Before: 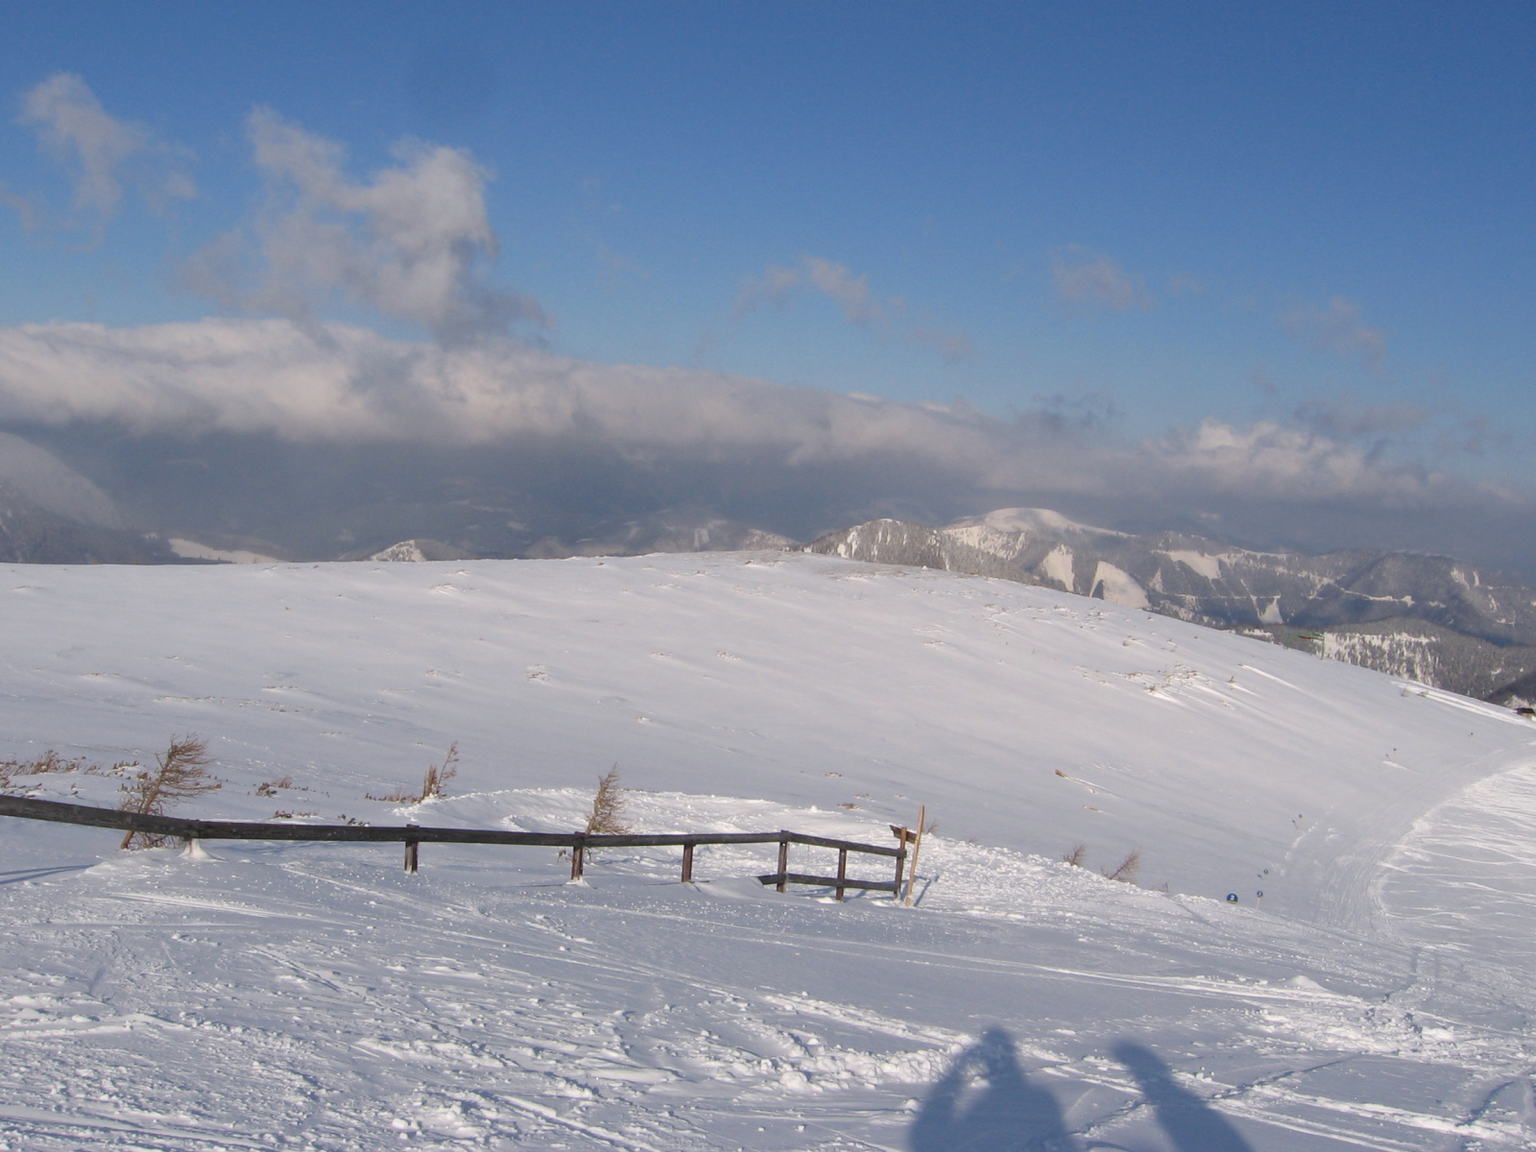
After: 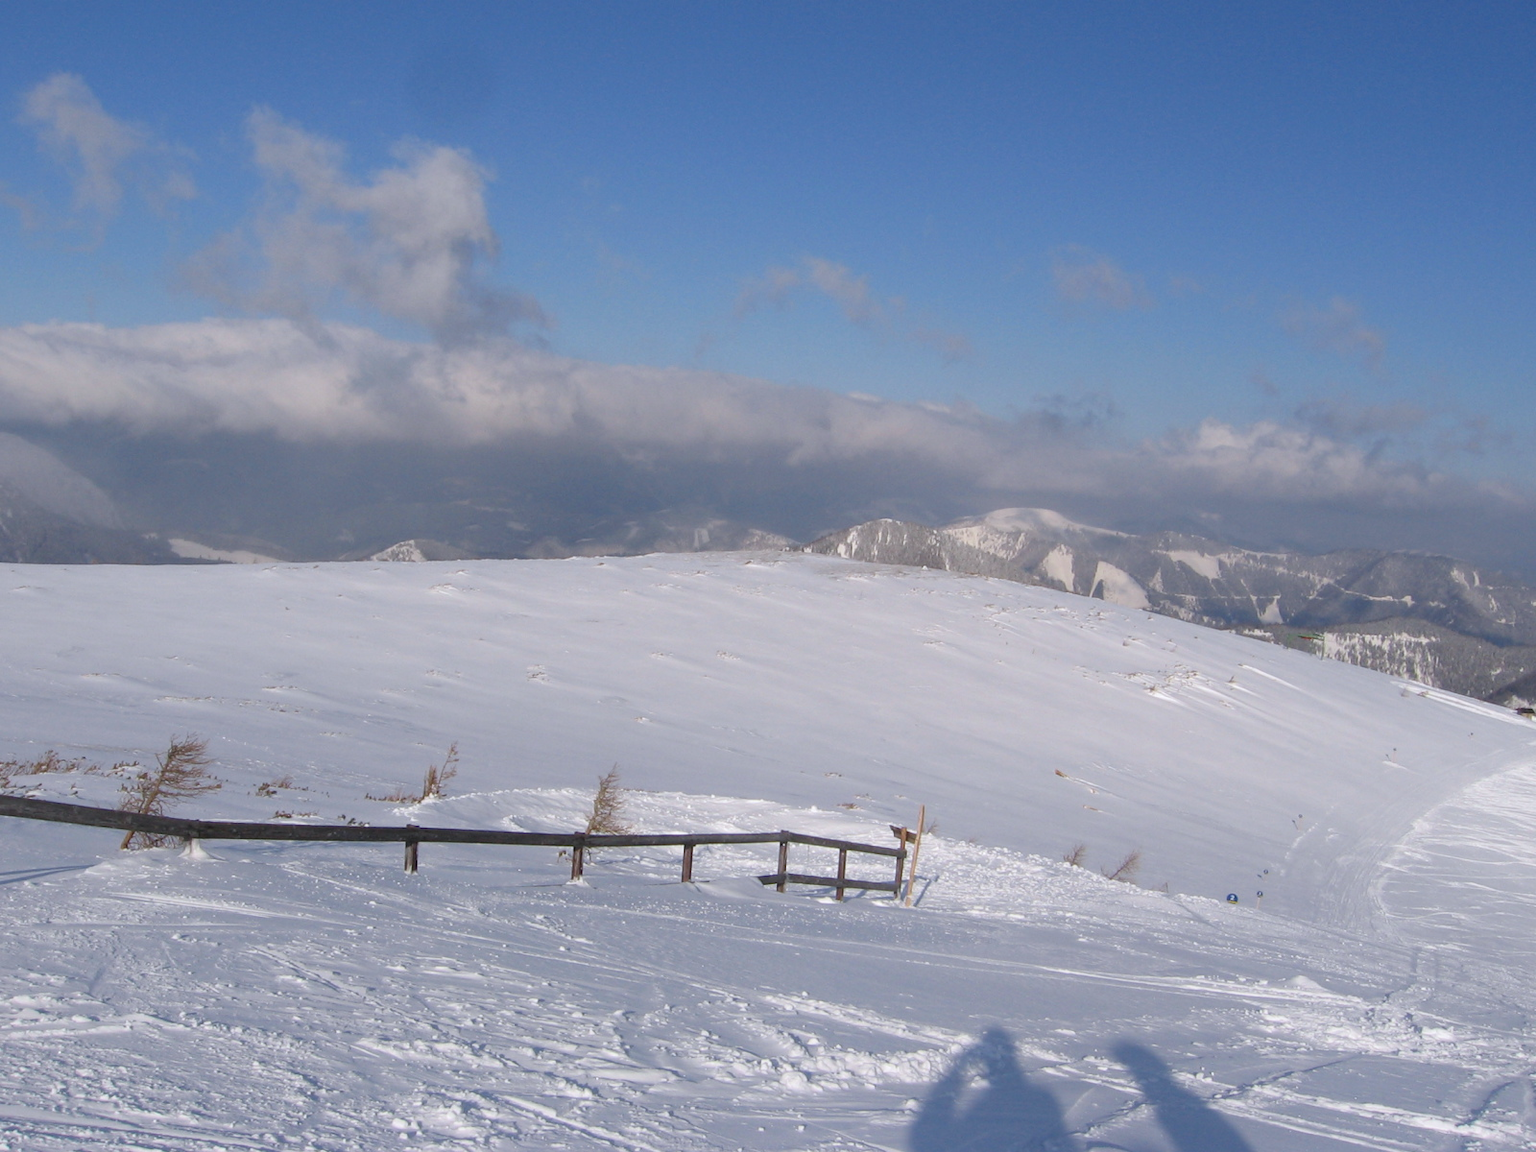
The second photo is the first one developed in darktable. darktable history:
bloom: size 16%, threshold 98%, strength 20%
white balance: red 0.983, blue 1.036
